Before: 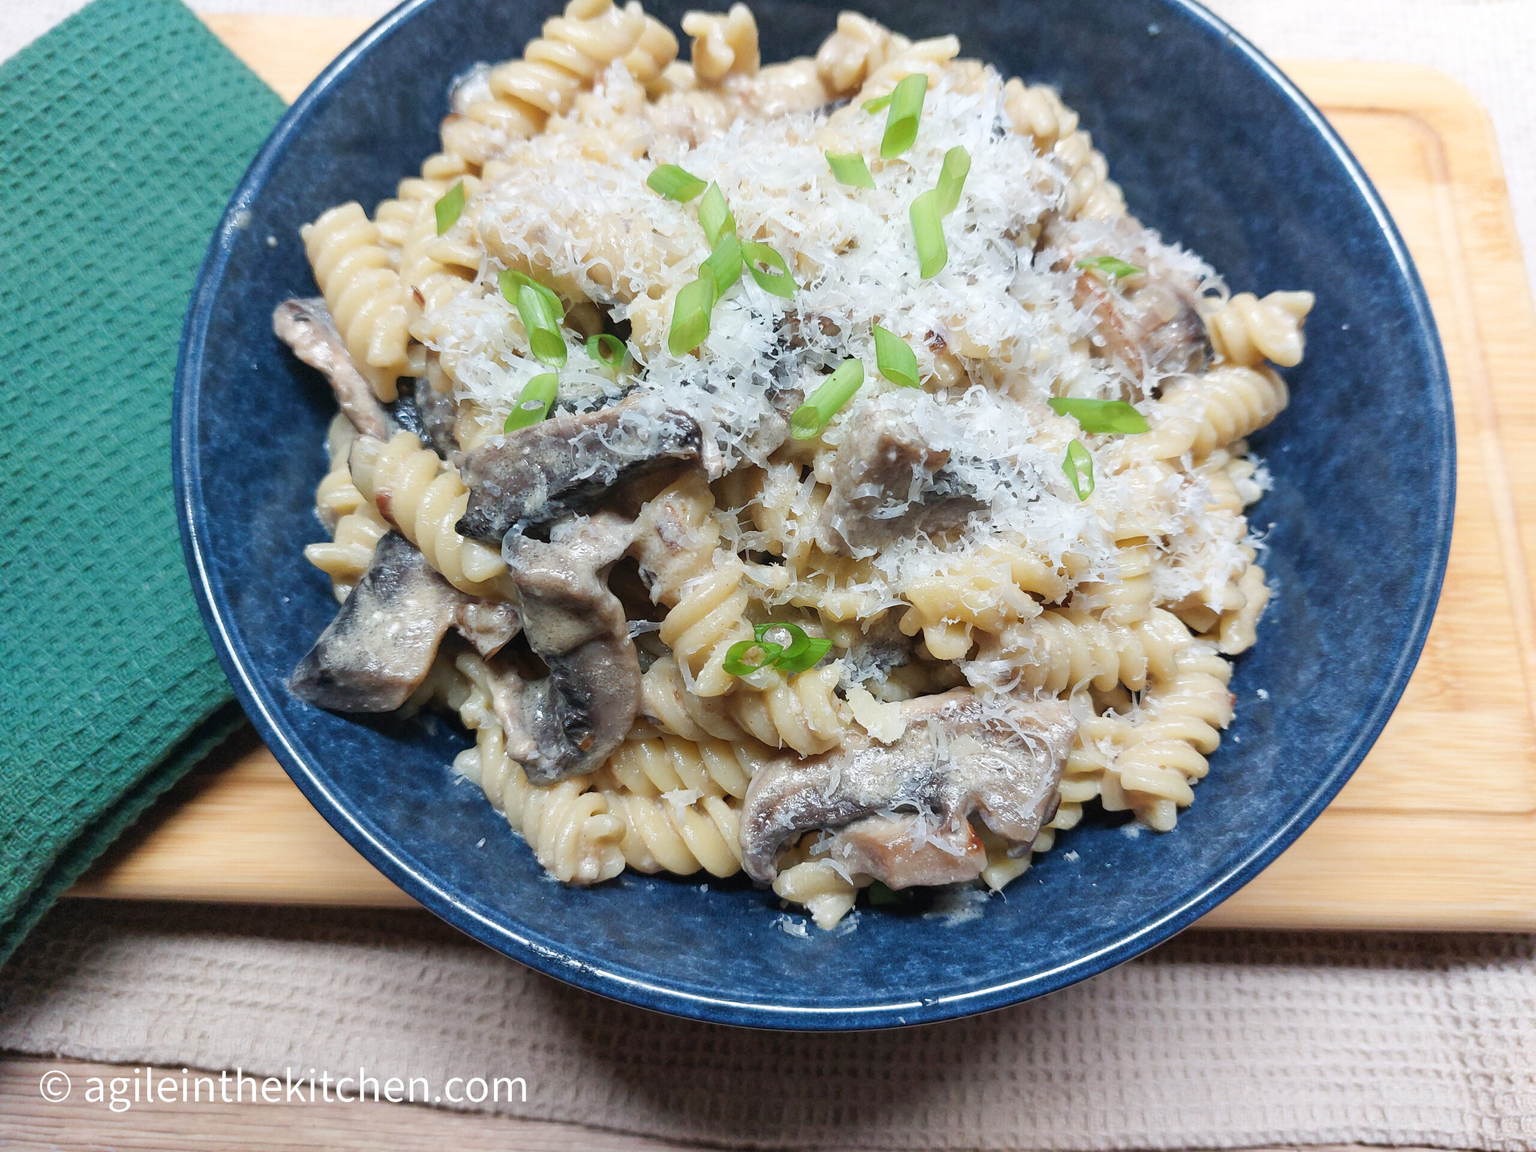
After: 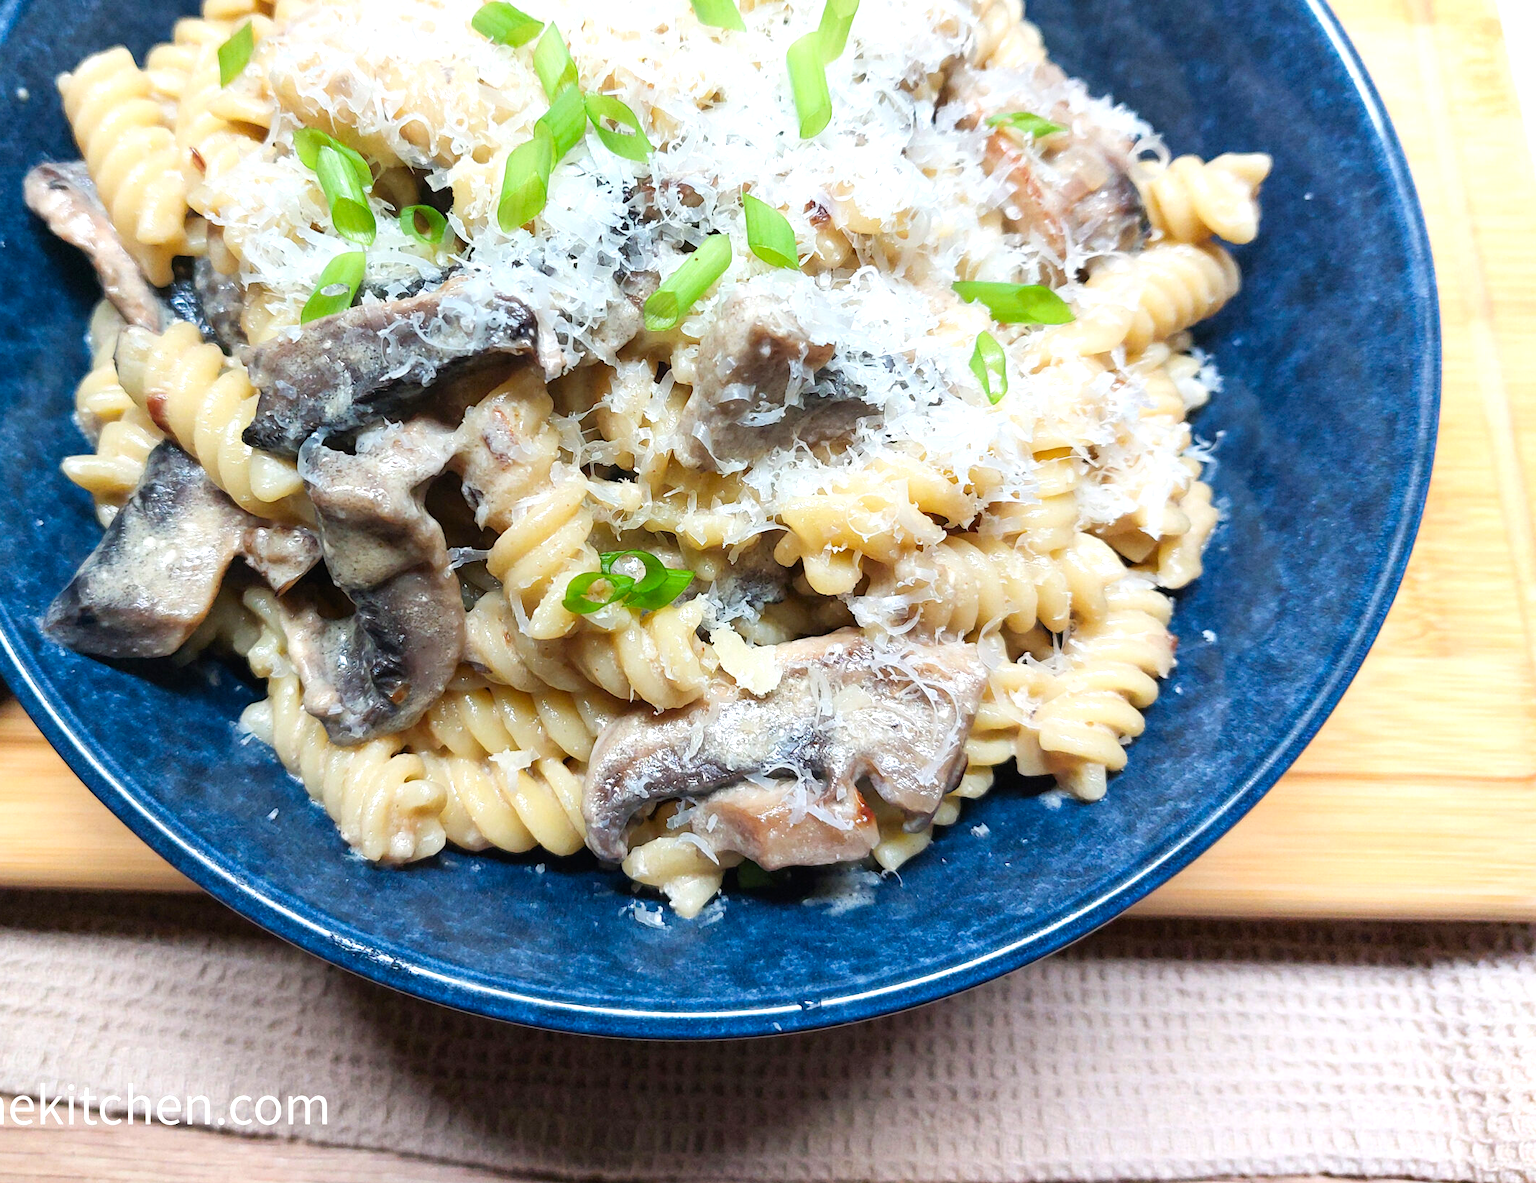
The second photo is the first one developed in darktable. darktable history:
crop: left 16.517%, top 14.195%
tone equalizer: -8 EV -0.418 EV, -7 EV -0.385 EV, -6 EV -0.344 EV, -5 EV -0.193 EV, -3 EV 0.216 EV, -2 EV 0.311 EV, -1 EV 0.384 EV, +0 EV 0.446 EV
contrast brightness saturation: contrast 0.094, saturation 0.275
